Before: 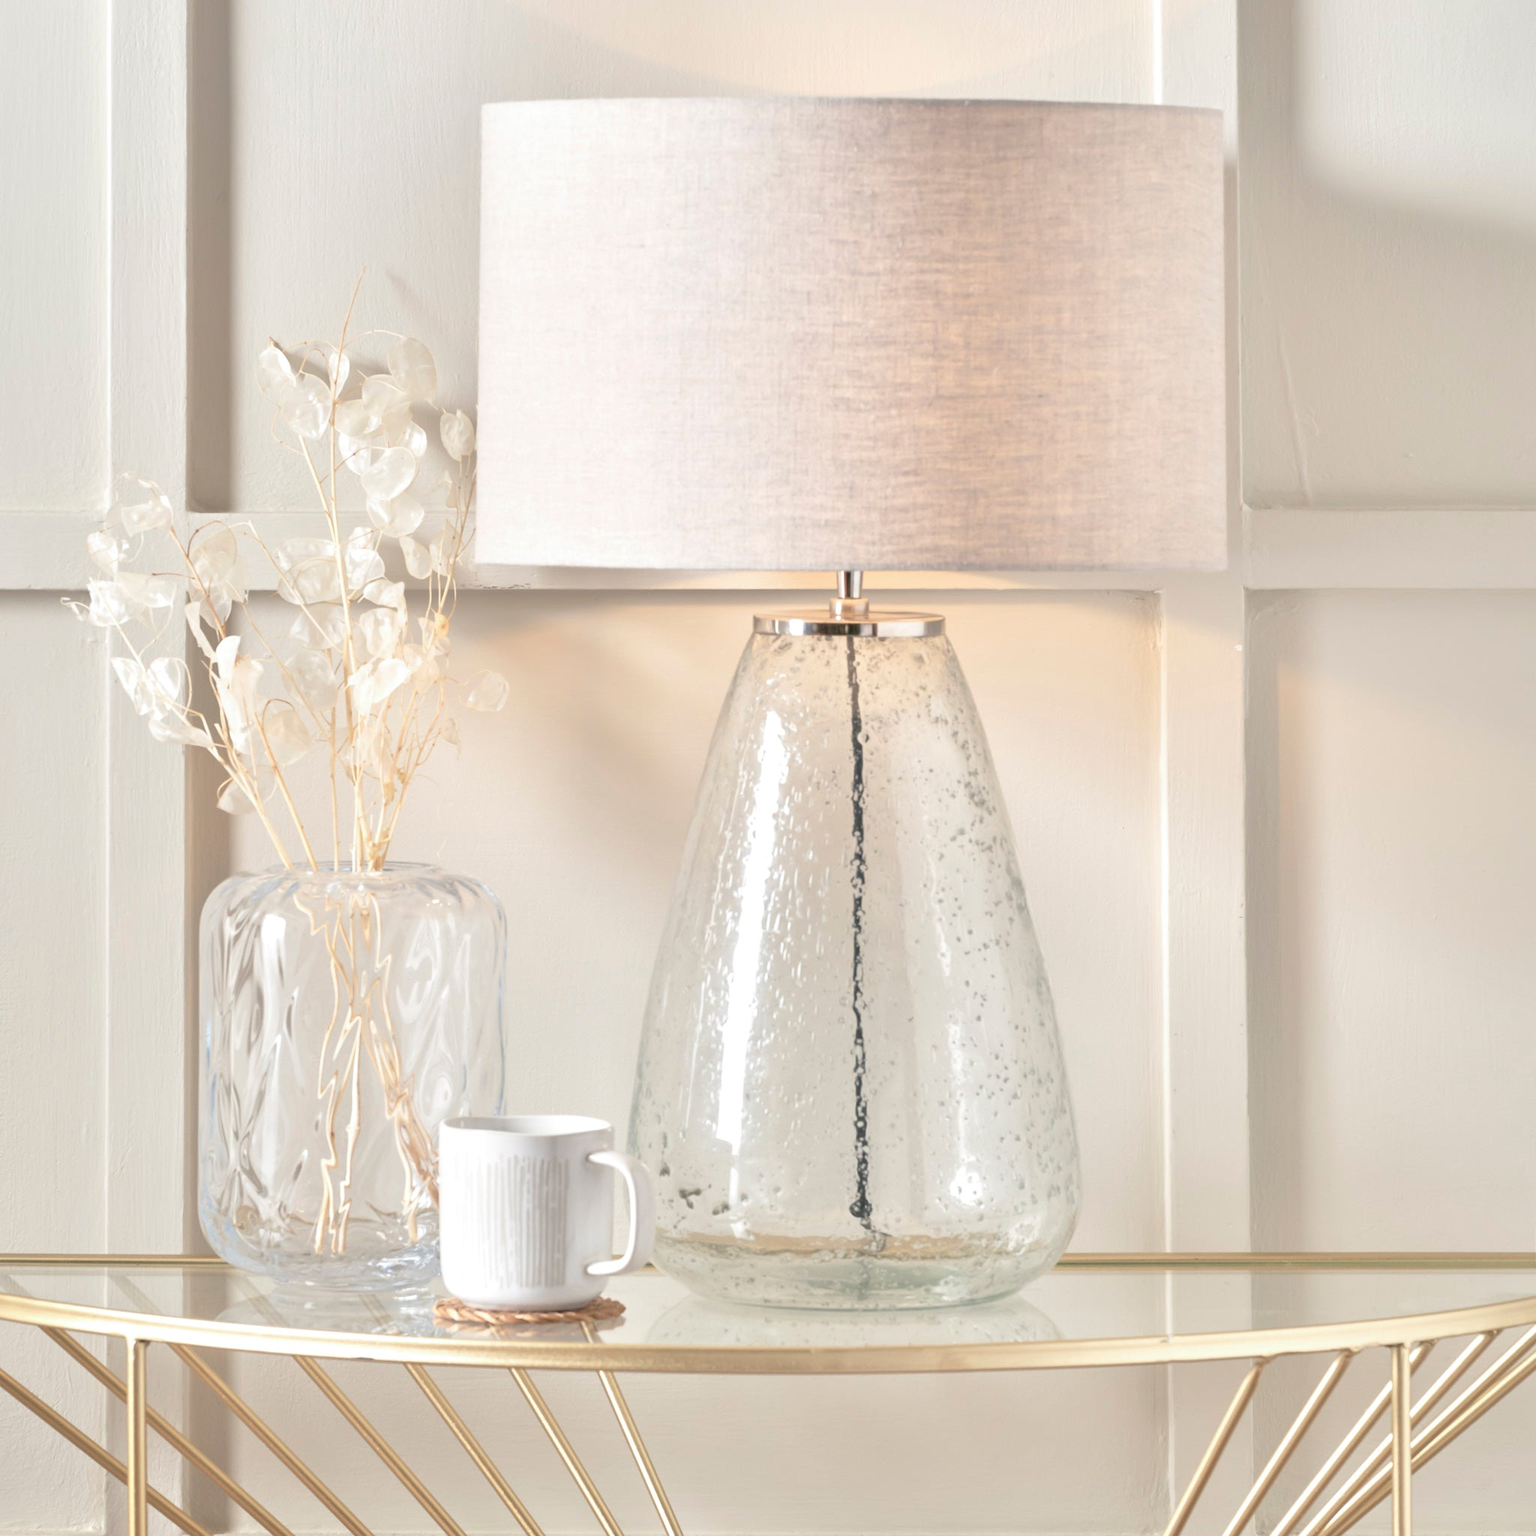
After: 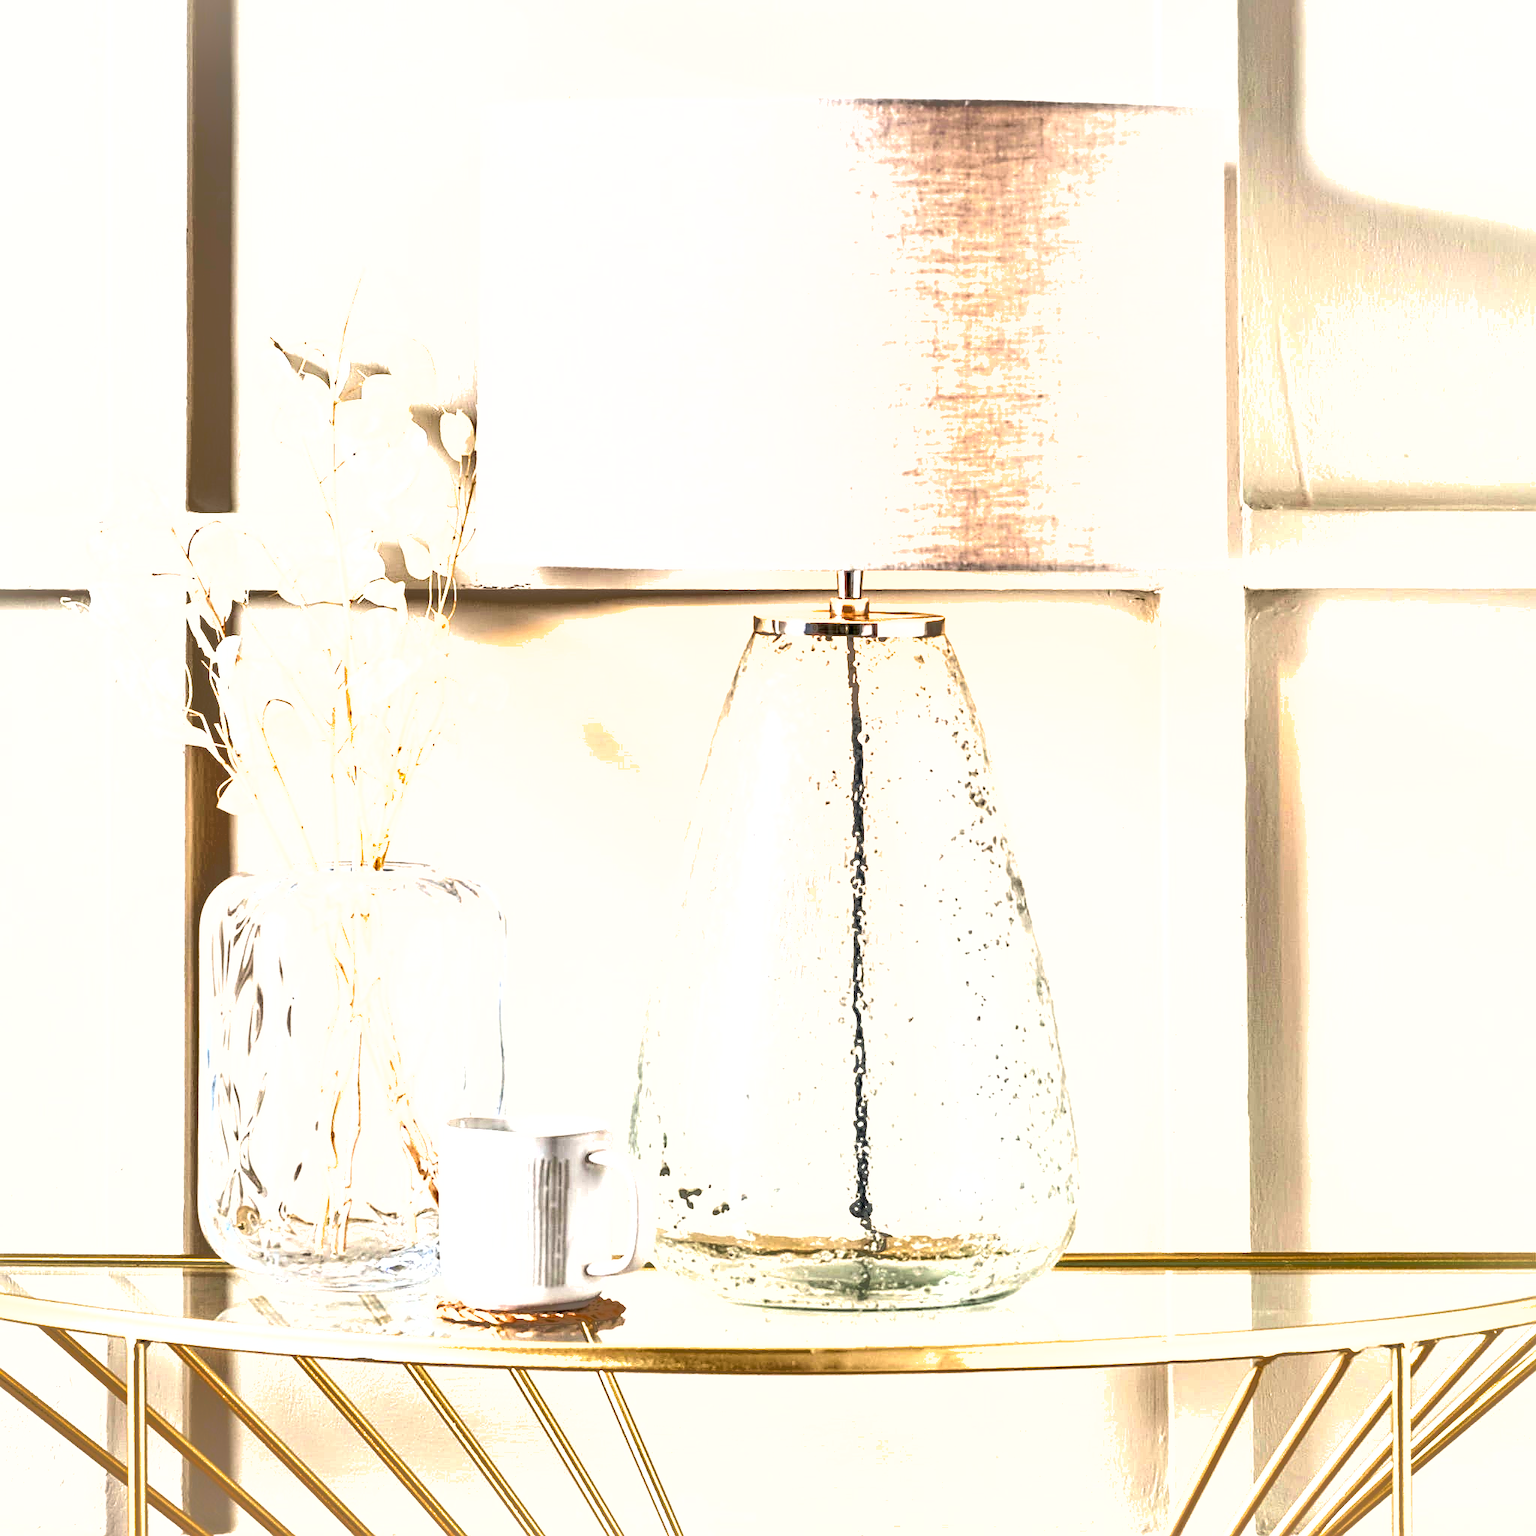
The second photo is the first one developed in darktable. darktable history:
shadows and highlights: shadows 60, highlights -60
fill light: exposure -2 EV, width 8.6
sharpen: amount 0.55
color balance rgb: perceptual saturation grading › global saturation 30%
tone equalizer: -8 EV -1.08 EV, -7 EV -1.01 EV, -6 EV -0.867 EV, -5 EV -0.578 EV, -3 EV 0.578 EV, -2 EV 0.867 EV, -1 EV 1.01 EV, +0 EV 1.08 EV, edges refinement/feathering 500, mask exposure compensation -1.57 EV, preserve details no
contrast equalizer: octaves 7, y [[0.6 ×6], [0.55 ×6], [0 ×6], [0 ×6], [0 ×6]], mix 0.29
white balance: emerald 1
